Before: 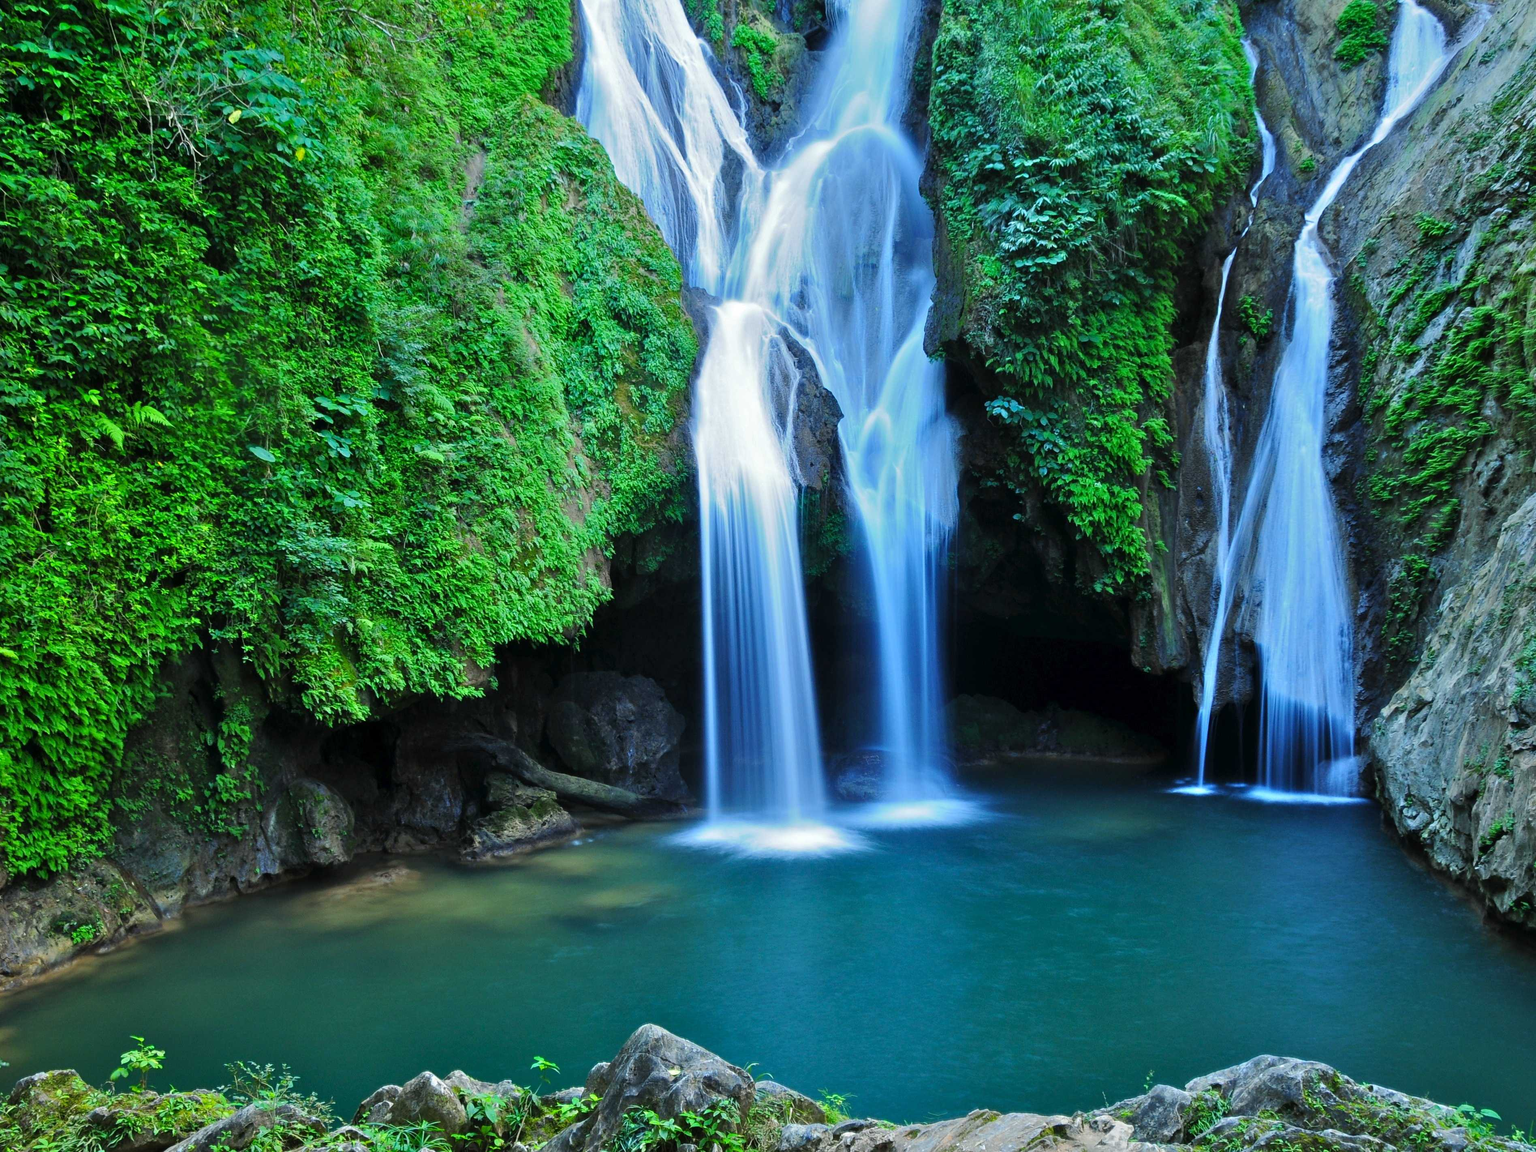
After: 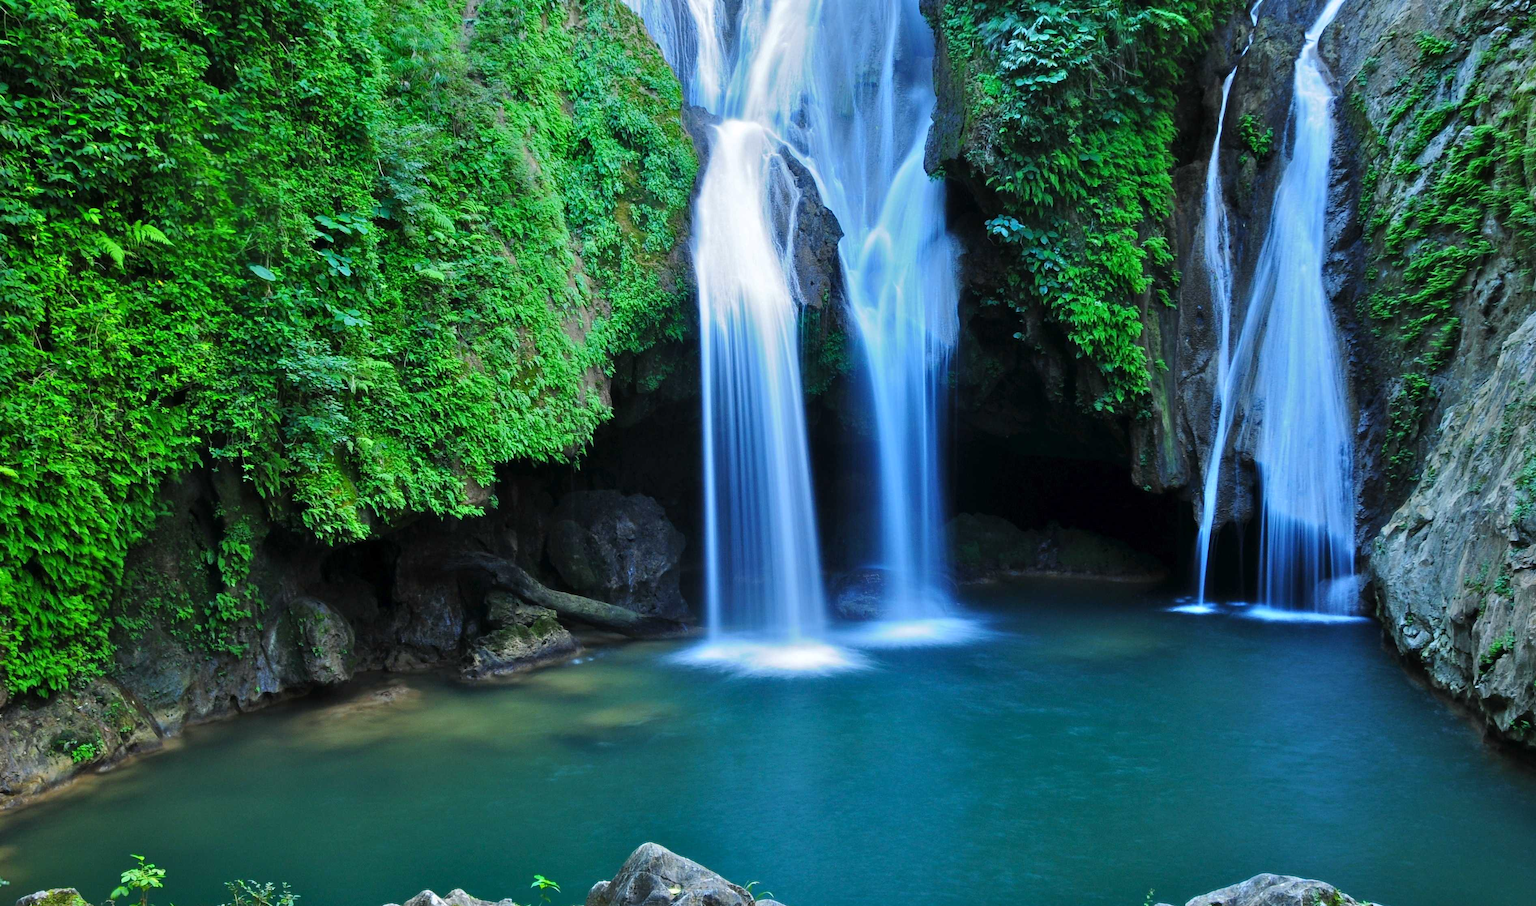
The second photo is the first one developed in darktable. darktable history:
crop and rotate: top 15.774%, bottom 5.506%
white balance: red 1.004, blue 1.024
